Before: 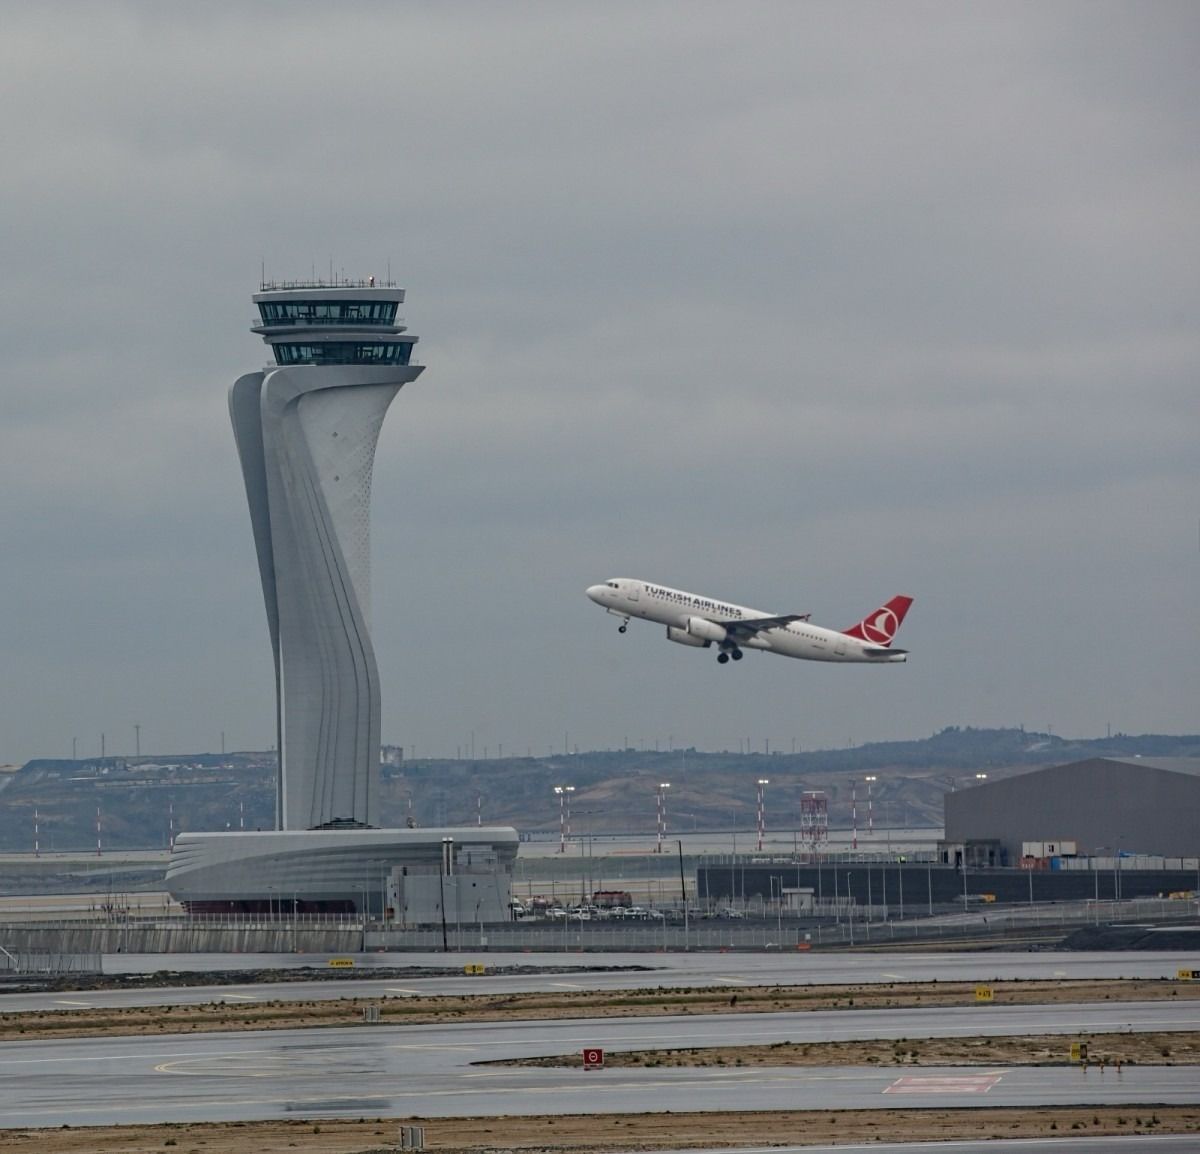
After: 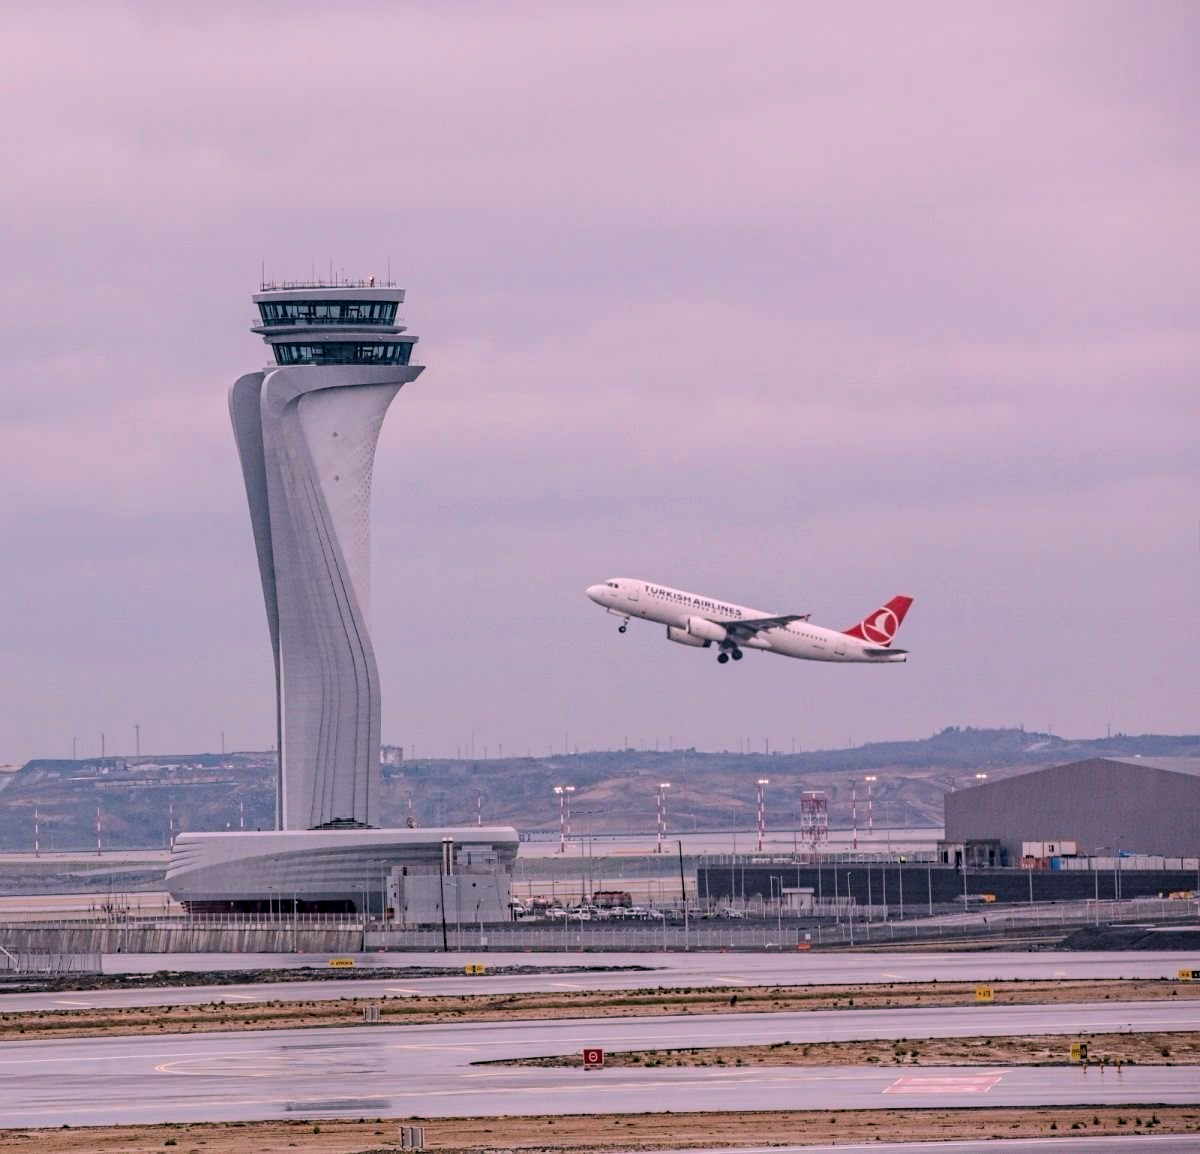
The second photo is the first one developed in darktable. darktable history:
filmic rgb: black relative exposure -8.42 EV, white relative exposure 4.68 EV, hardness 3.82, color science v6 (2022)
white balance: red 1.188, blue 1.11
local contrast: detail 130%
exposure: black level correction 0, exposure 0.7 EV, compensate exposure bias true, compensate highlight preservation false
